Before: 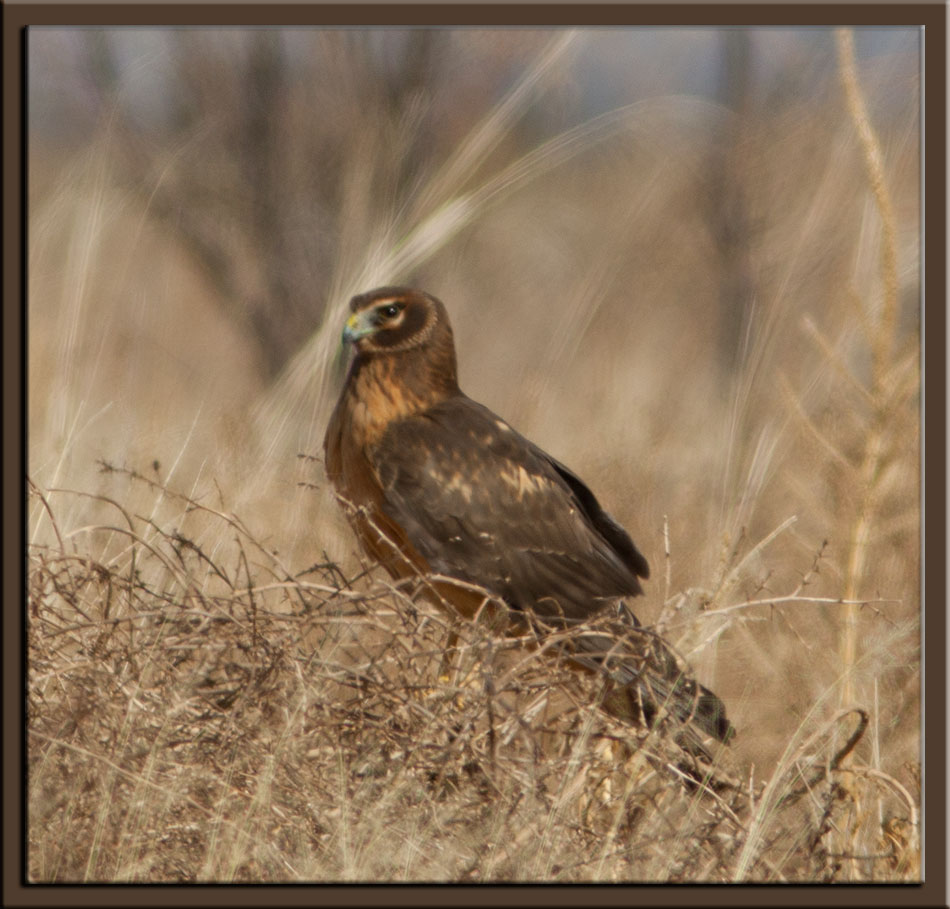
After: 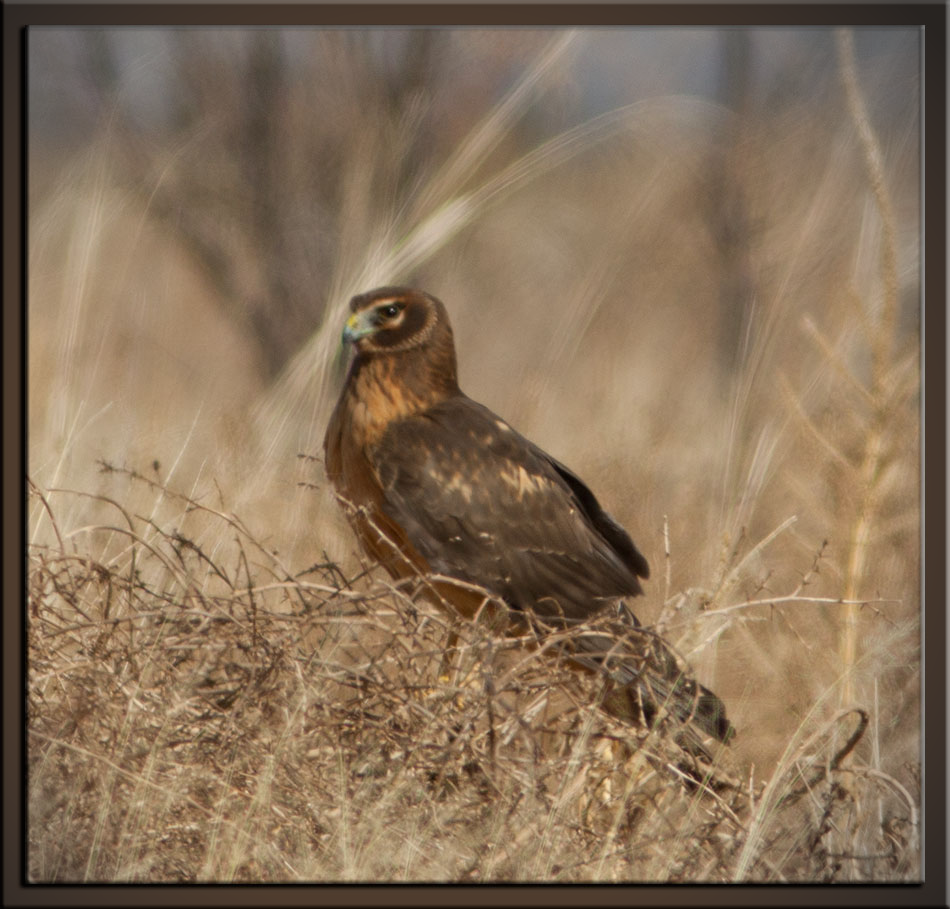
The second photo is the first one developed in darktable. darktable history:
vignetting: fall-off start 92.13%, brightness -0.622, saturation -0.679, center (-0.081, 0.073)
